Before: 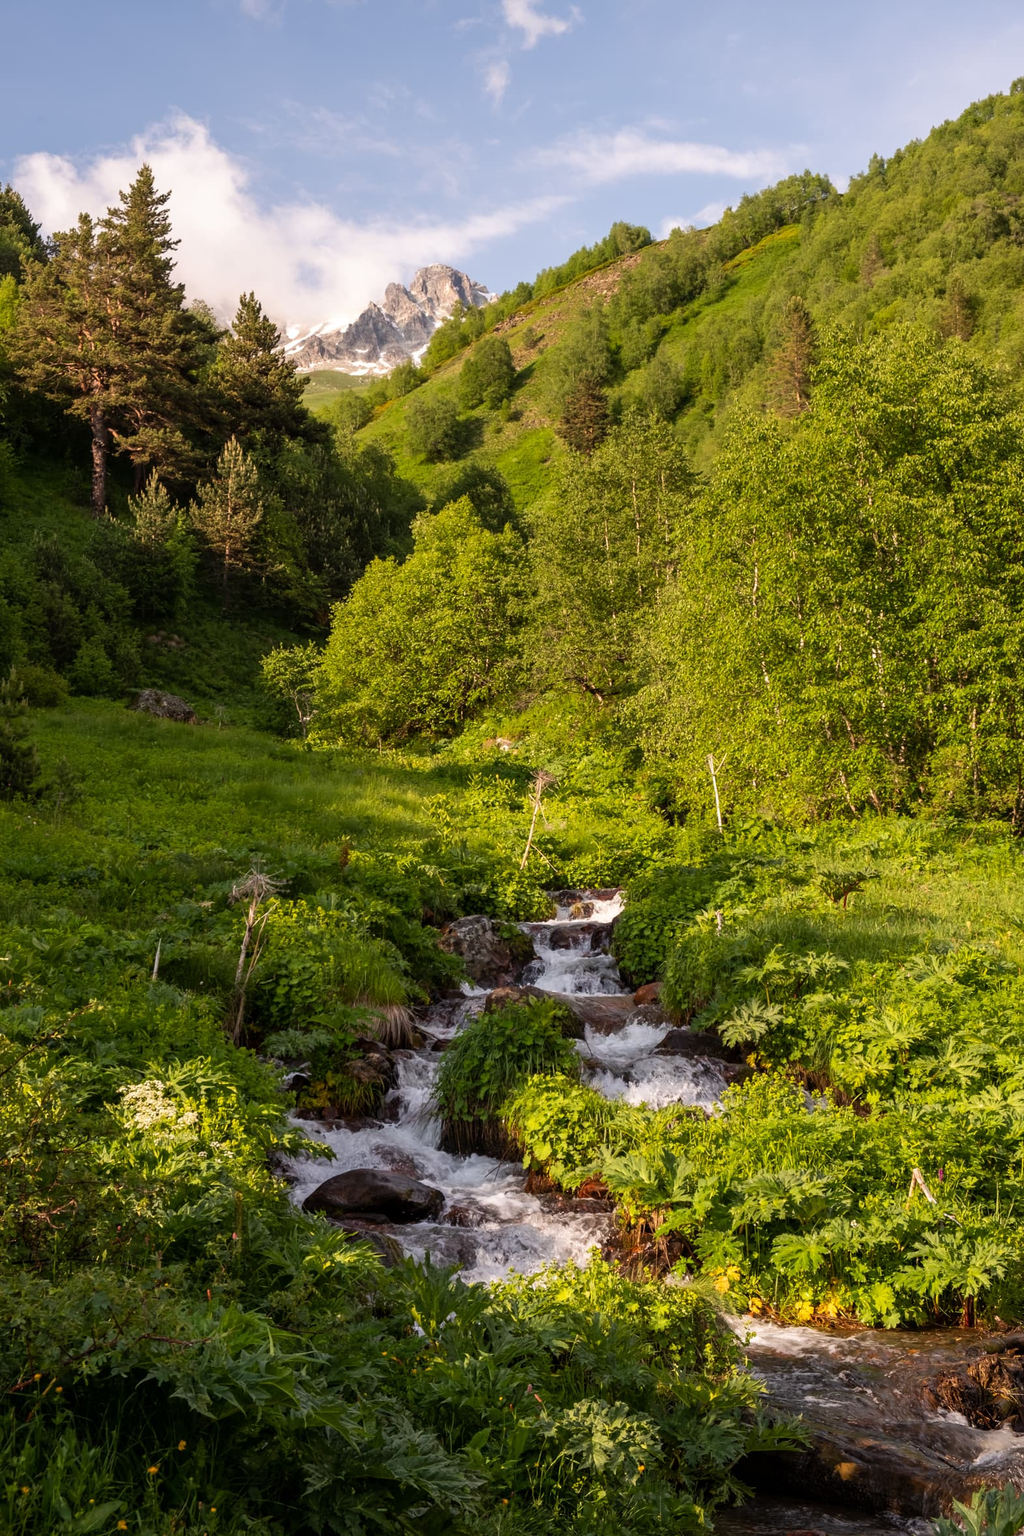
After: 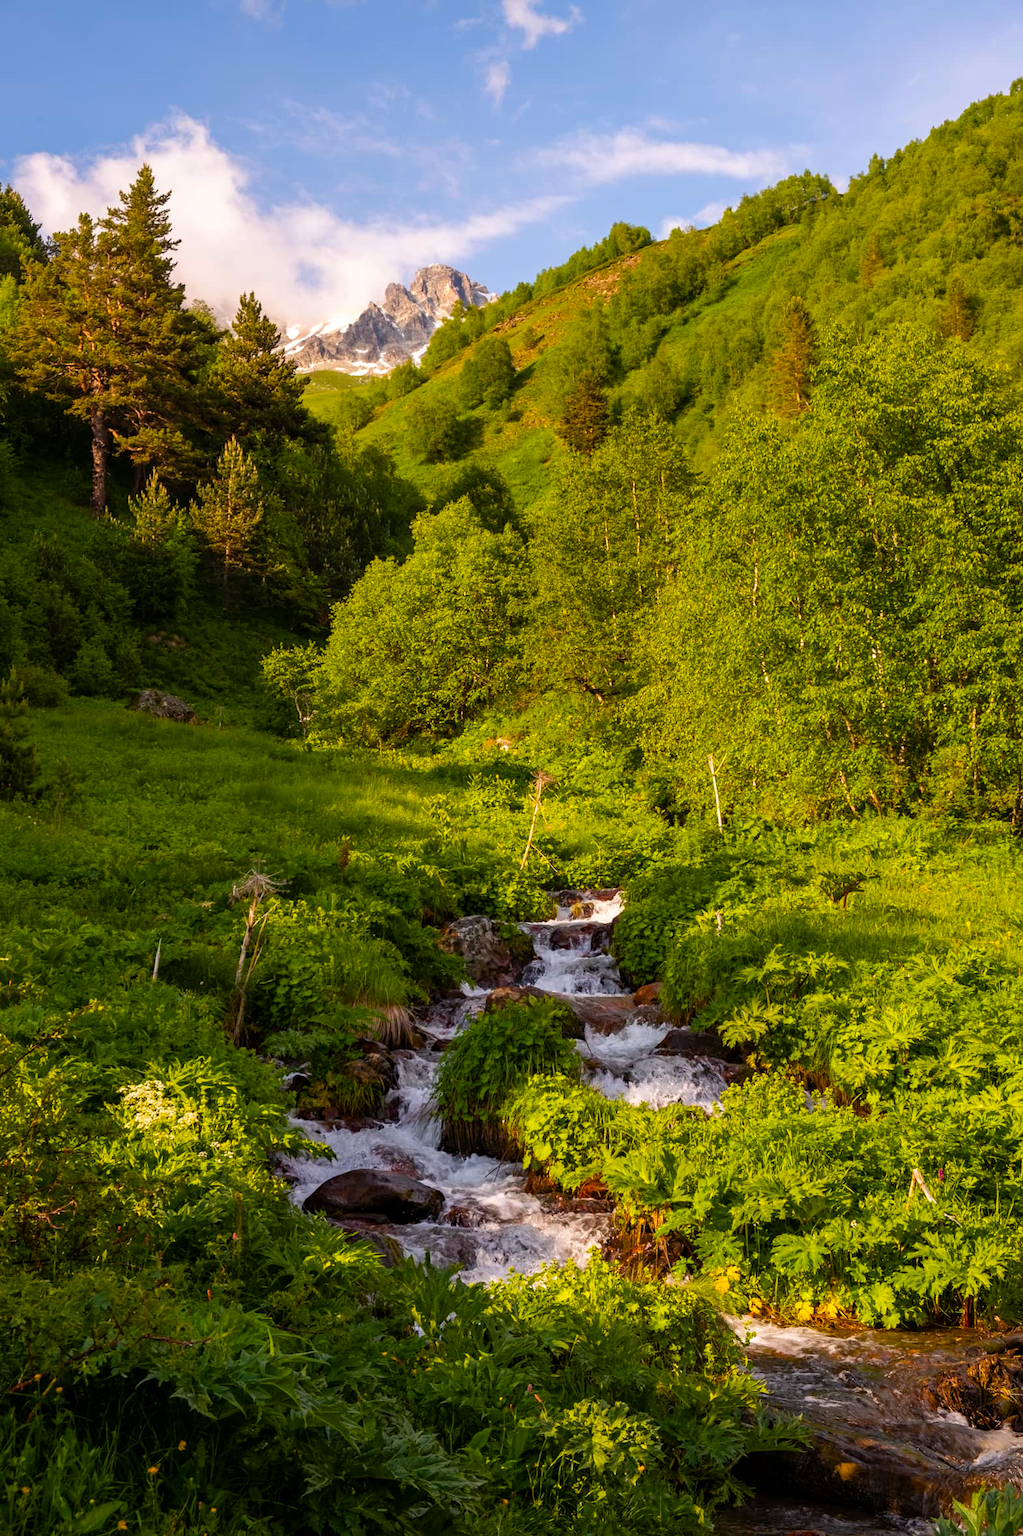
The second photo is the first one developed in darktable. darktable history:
haze removal: compatibility mode true, adaptive false
color balance rgb: linear chroma grading › global chroma 15%, perceptual saturation grading › global saturation 30%
